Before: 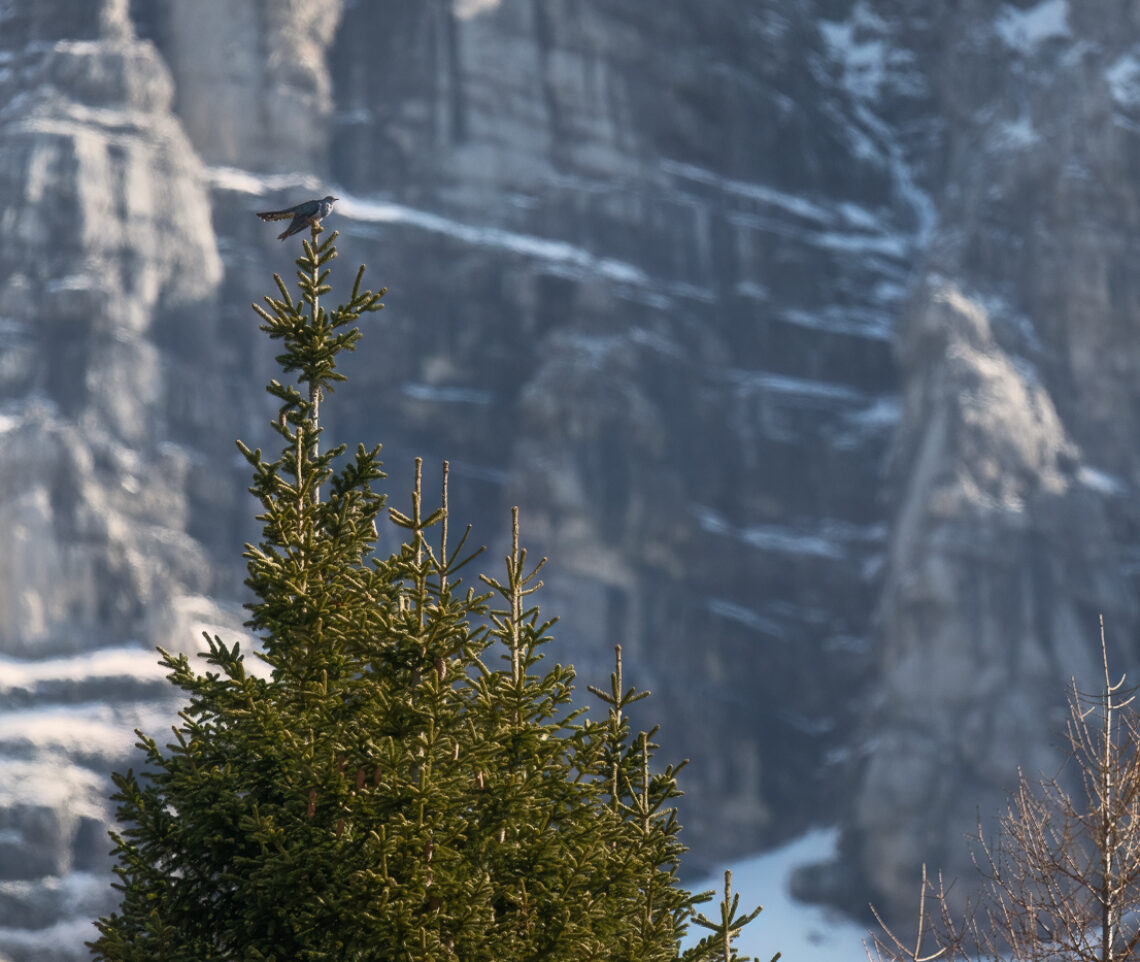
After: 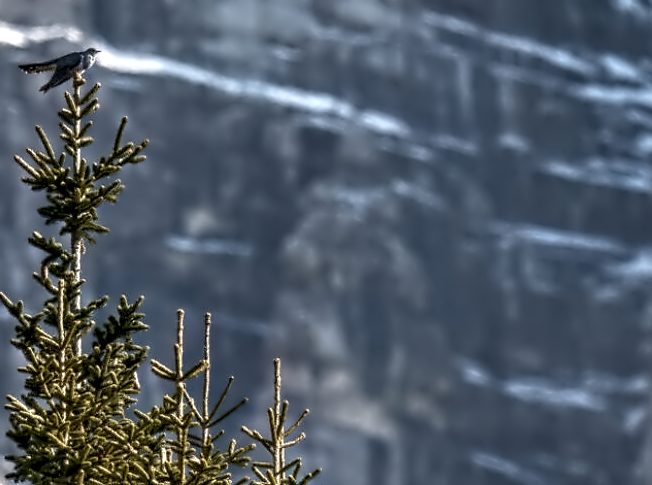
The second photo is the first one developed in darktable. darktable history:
local contrast: highlights 20%, detail 150%
contrast equalizer: octaves 7, y [[0.5, 0.542, 0.583, 0.625, 0.667, 0.708], [0.5 ×6], [0.5 ×6], [0, 0.033, 0.067, 0.1, 0.133, 0.167], [0, 0.05, 0.1, 0.15, 0.2, 0.25]]
crop: left 20.932%, top 15.471%, right 21.848%, bottom 34.081%
